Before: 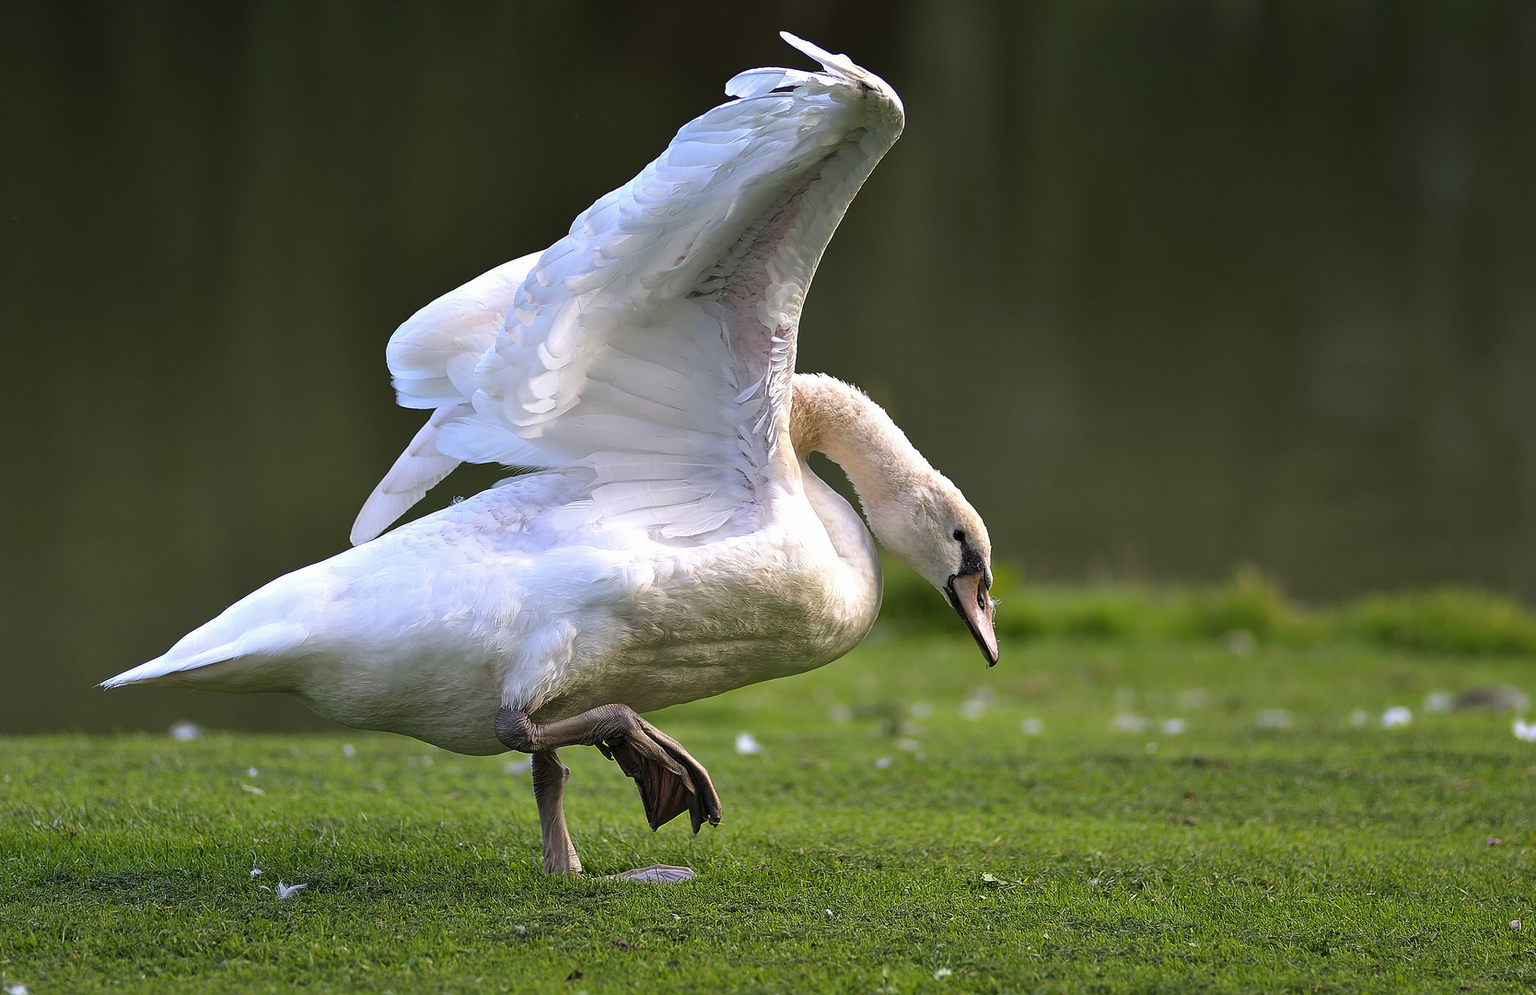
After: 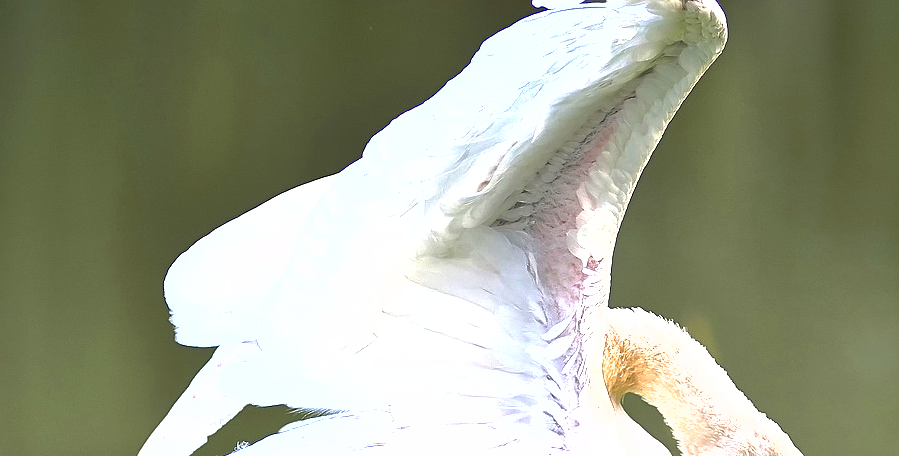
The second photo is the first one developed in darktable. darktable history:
crop: left 15.306%, top 9.065%, right 30.789%, bottom 48.638%
shadows and highlights: on, module defaults
color correction: highlights a* -0.182, highlights b* -0.124
sharpen: amount 0.2
exposure: black level correction 0.001, exposure 1.84 EV, compensate highlight preservation false
